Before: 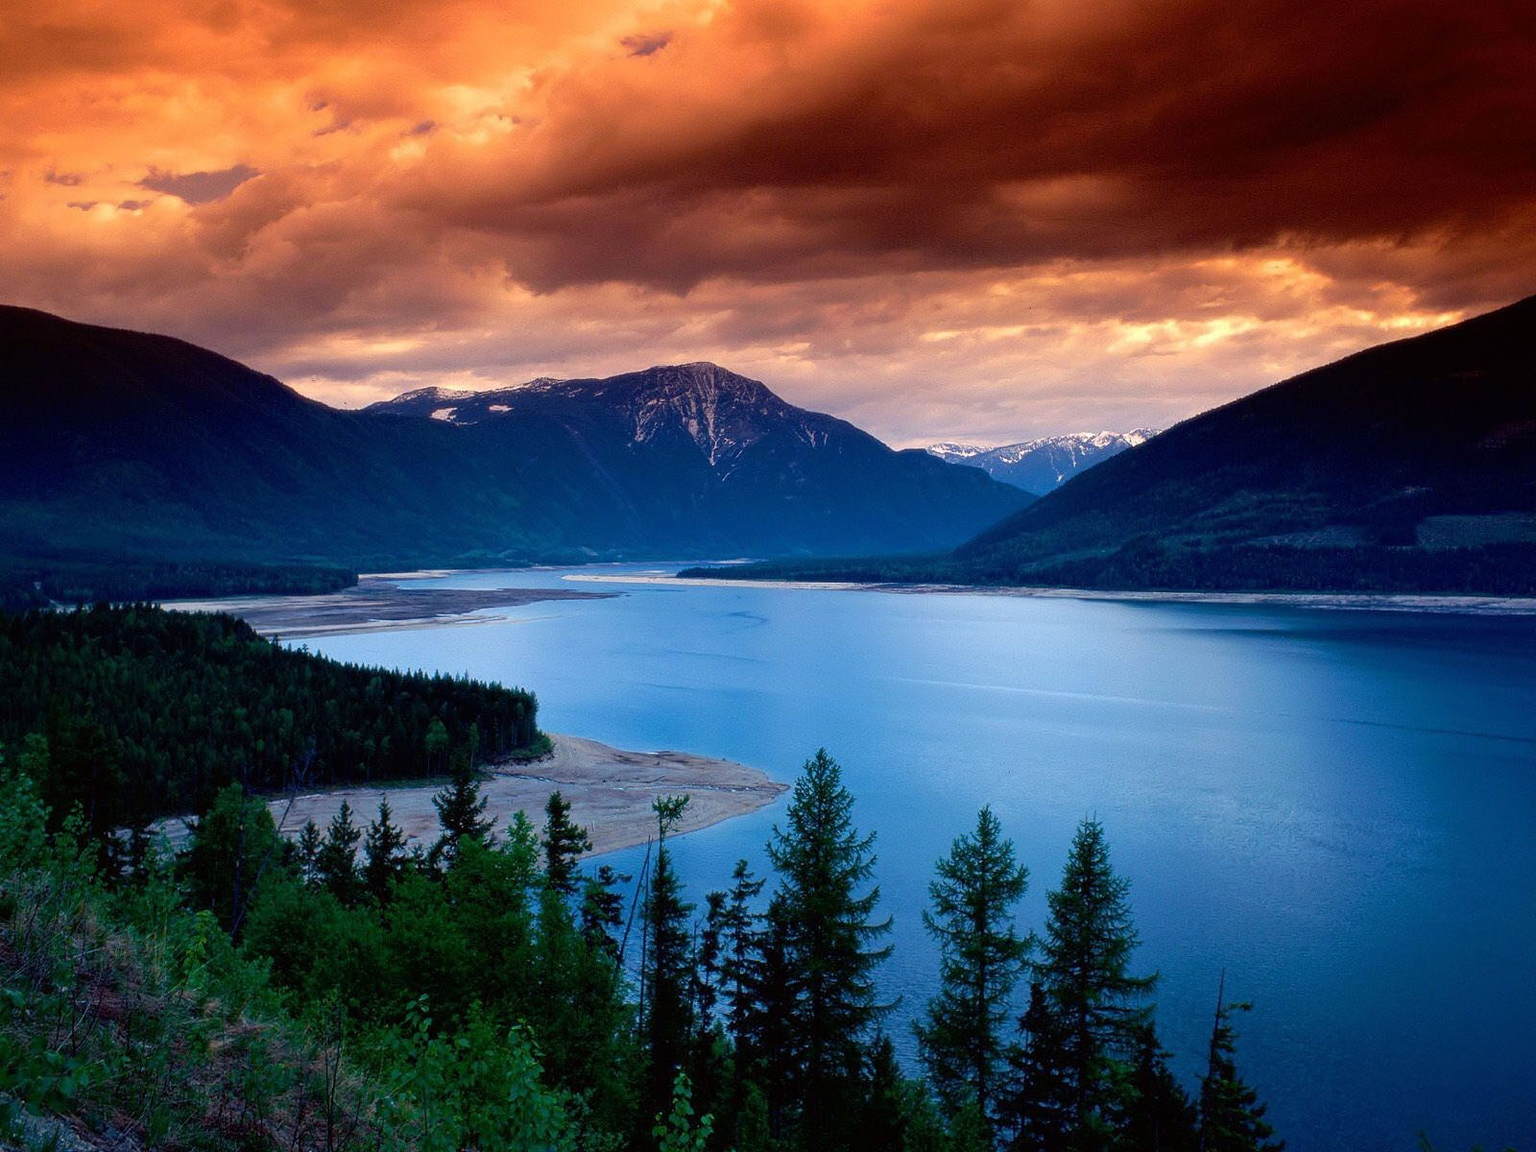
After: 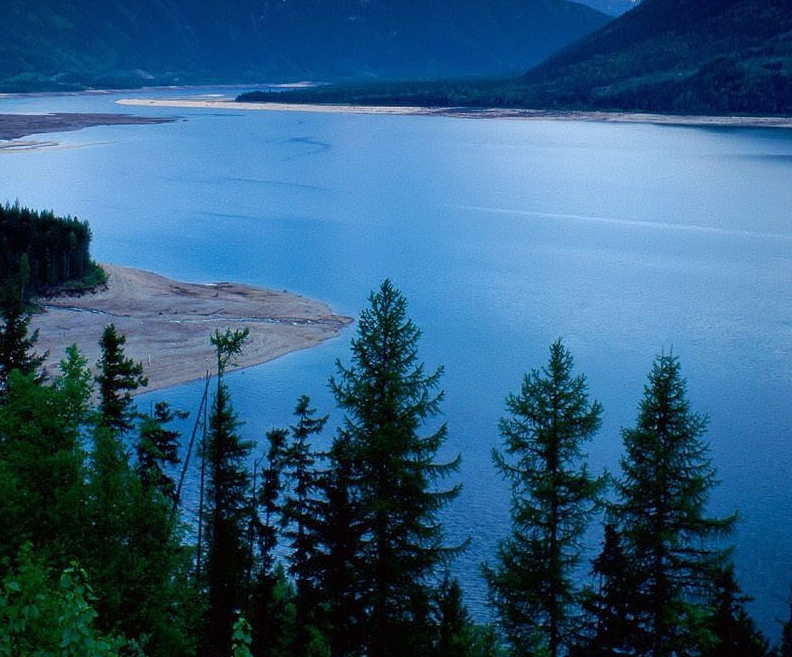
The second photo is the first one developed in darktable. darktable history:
crop: left 29.371%, top 41.683%, right 21.078%, bottom 3.503%
